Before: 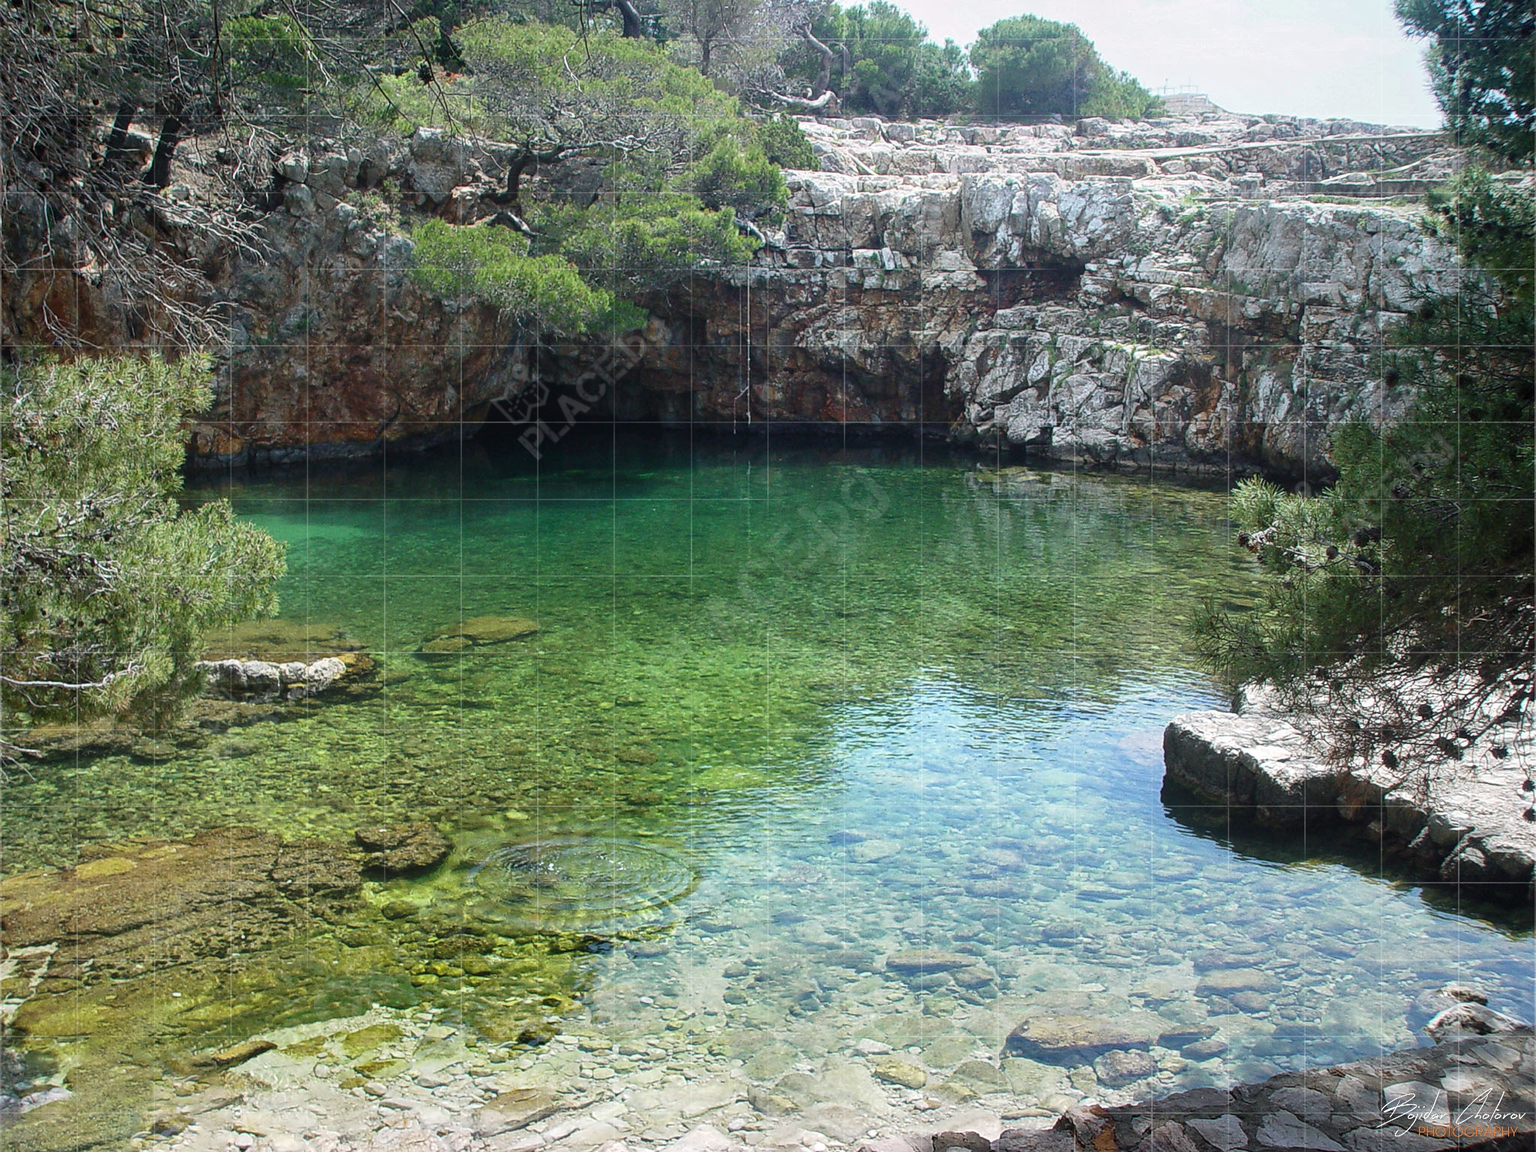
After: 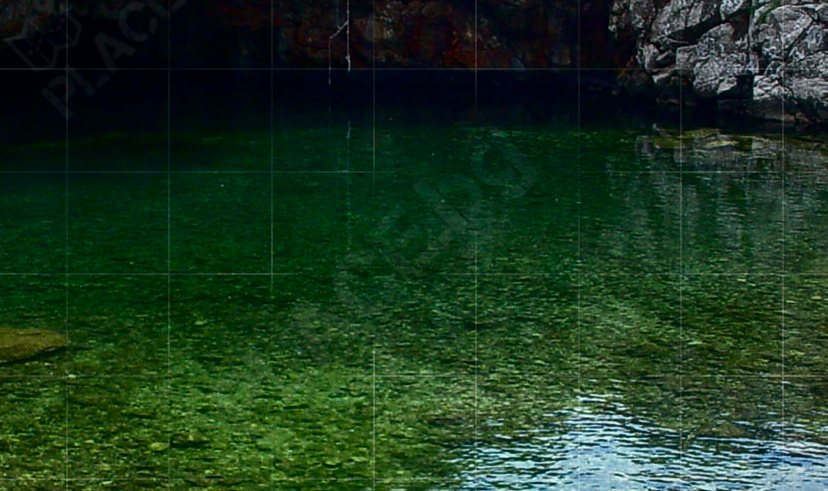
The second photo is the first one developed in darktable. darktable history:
crop: left 31.751%, top 32.172%, right 27.8%, bottom 35.83%
contrast brightness saturation: brightness -0.52
